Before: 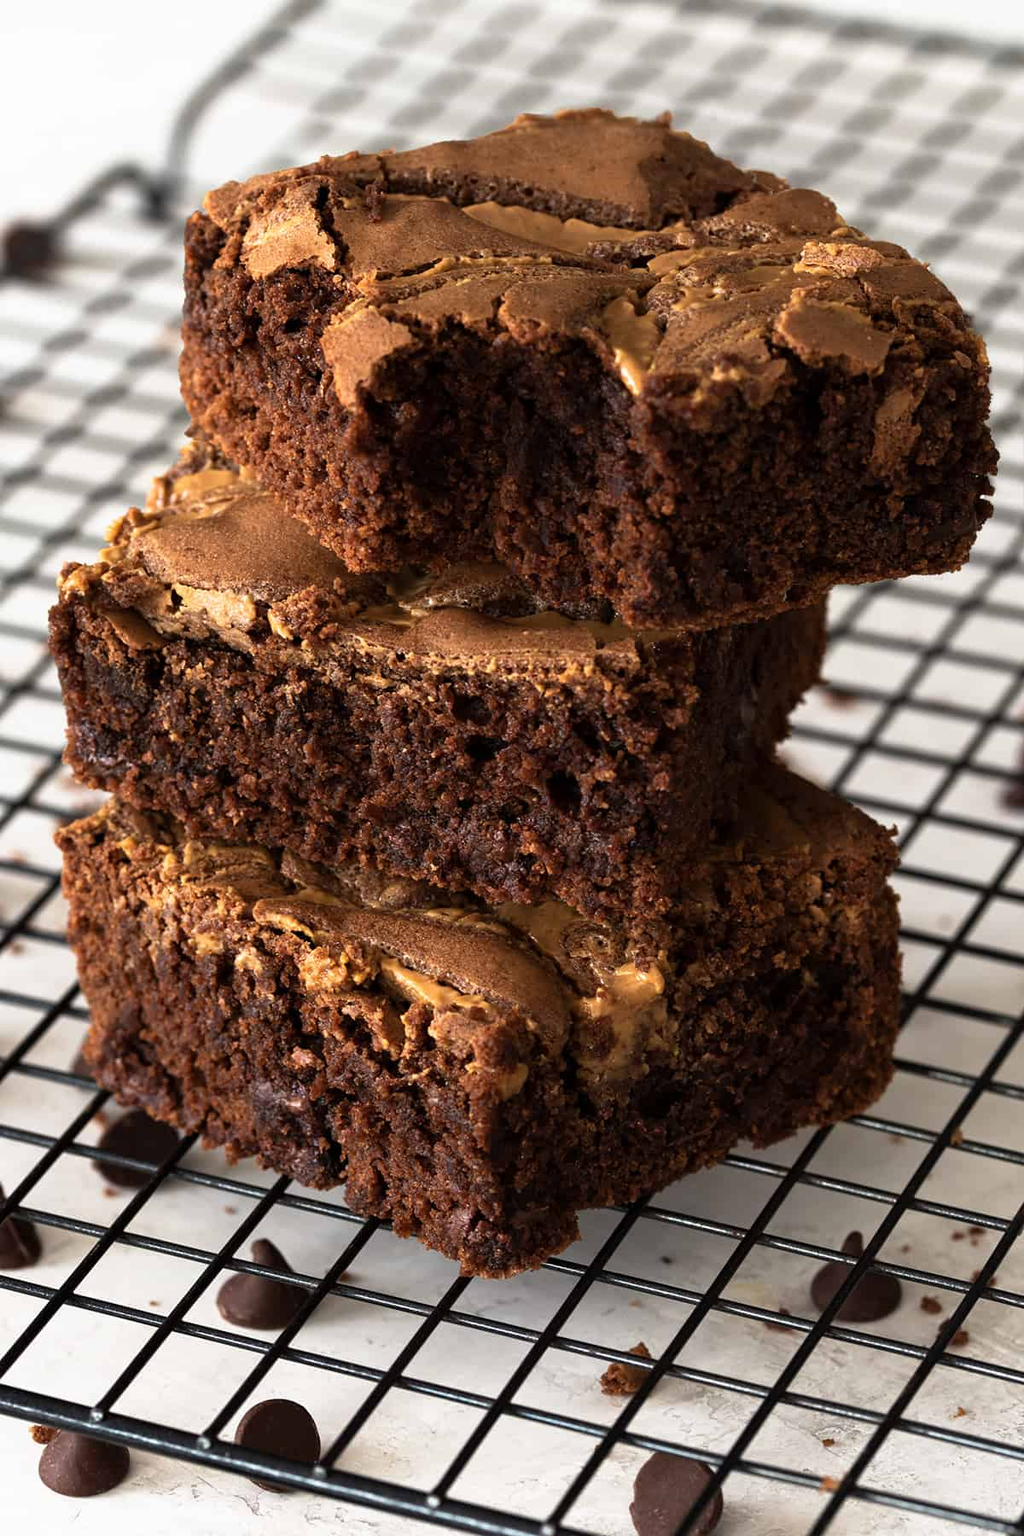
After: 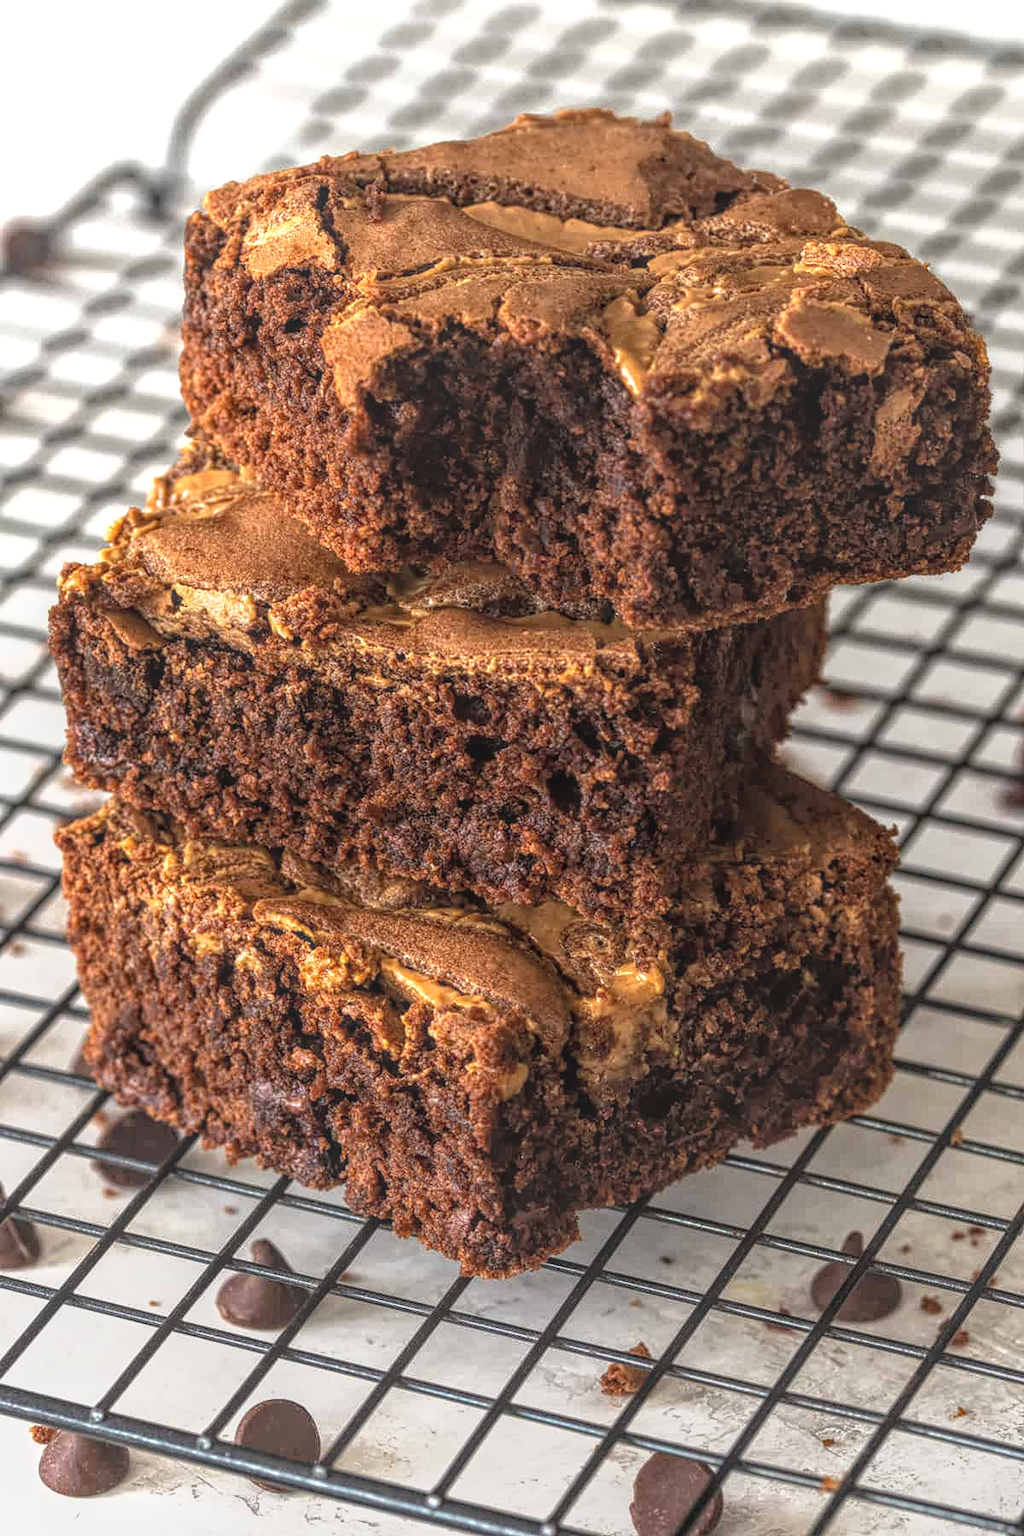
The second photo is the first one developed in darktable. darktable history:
local contrast: highlights 20%, shadows 28%, detail 200%, midtone range 0.2
exposure: black level correction 0, exposure 0.398 EV, compensate highlight preservation false
